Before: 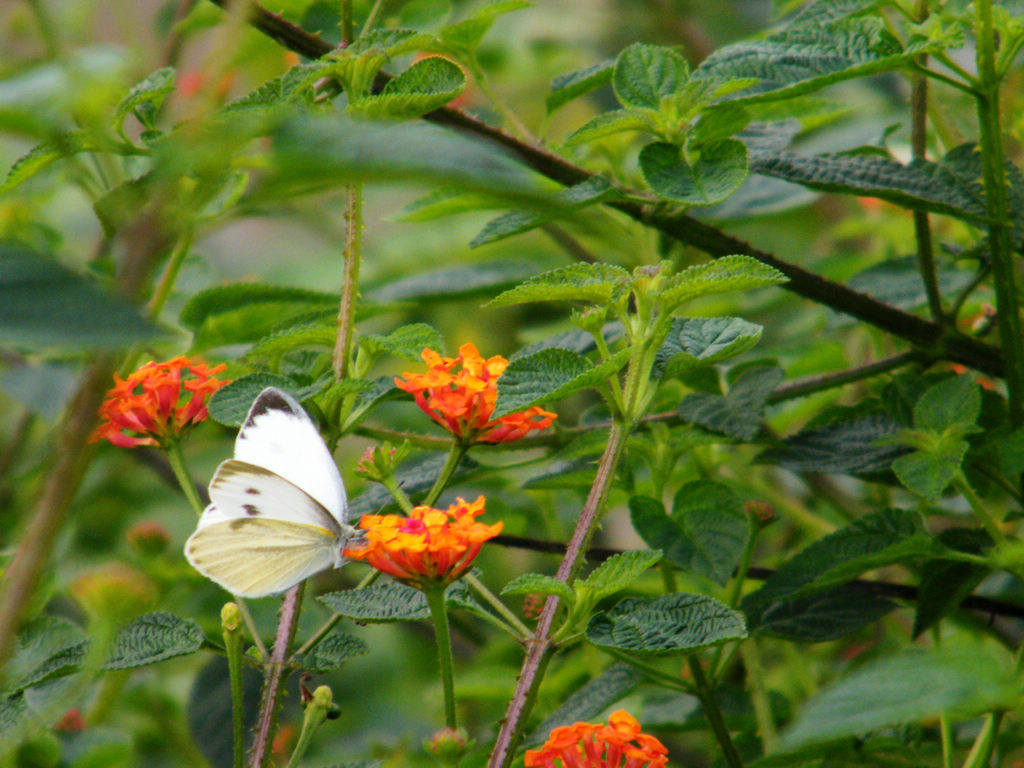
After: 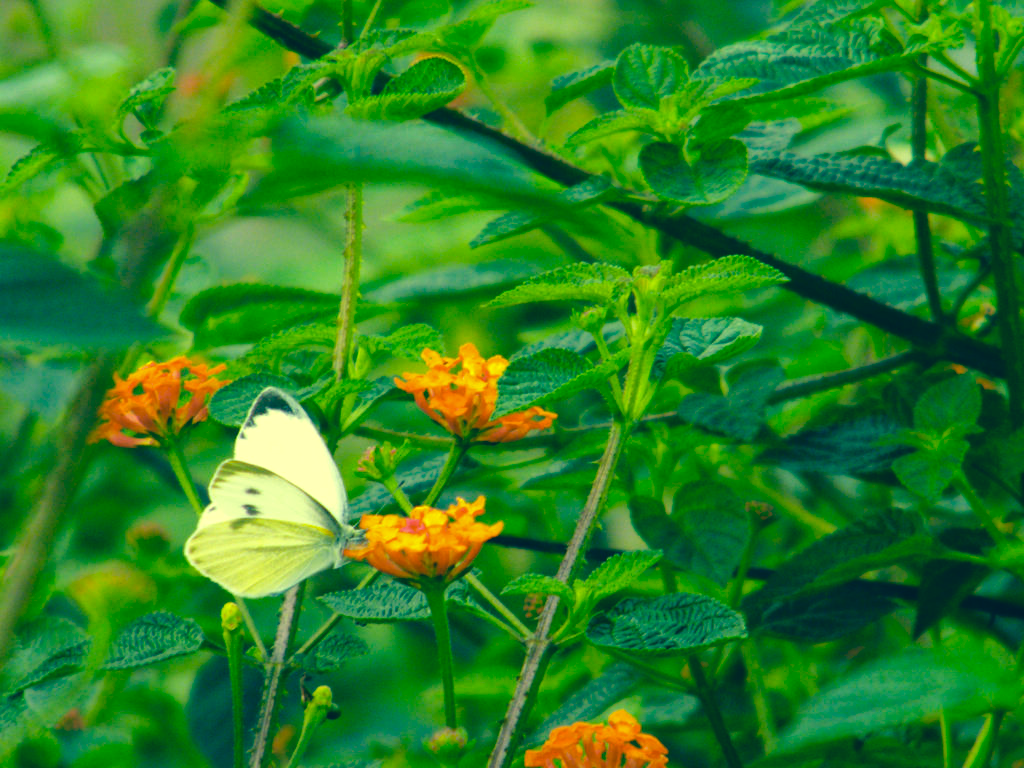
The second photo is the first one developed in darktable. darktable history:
color correction: highlights a* -15.32, highlights b* 39.96, shadows a* -39.98, shadows b* -25.41
exposure: exposure 0.261 EV, compensate highlight preservation false
